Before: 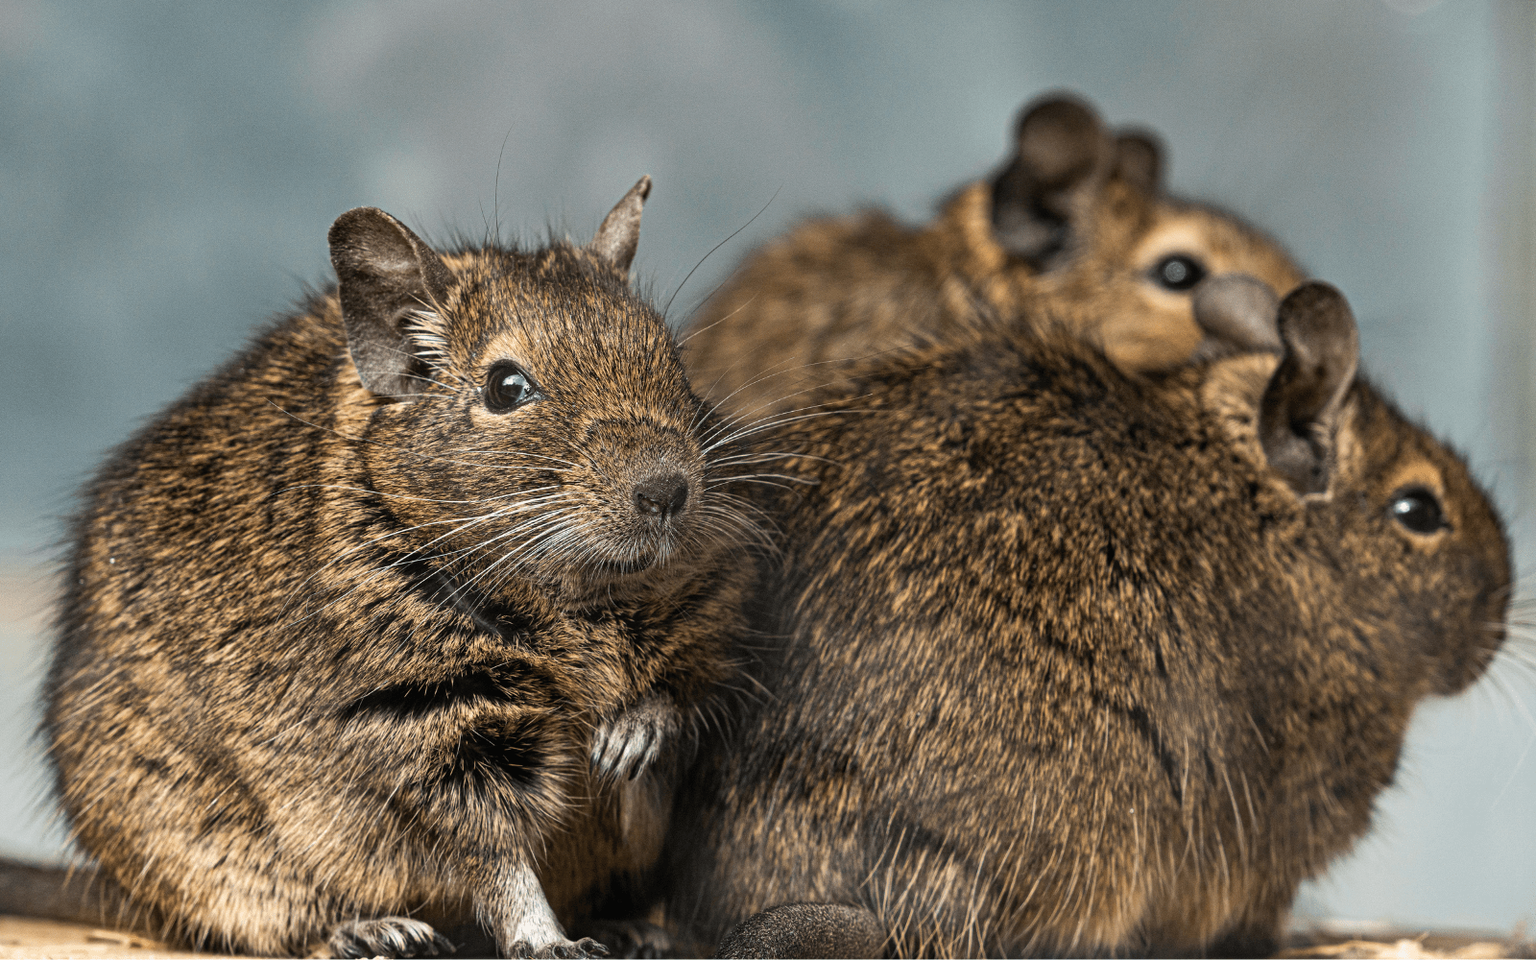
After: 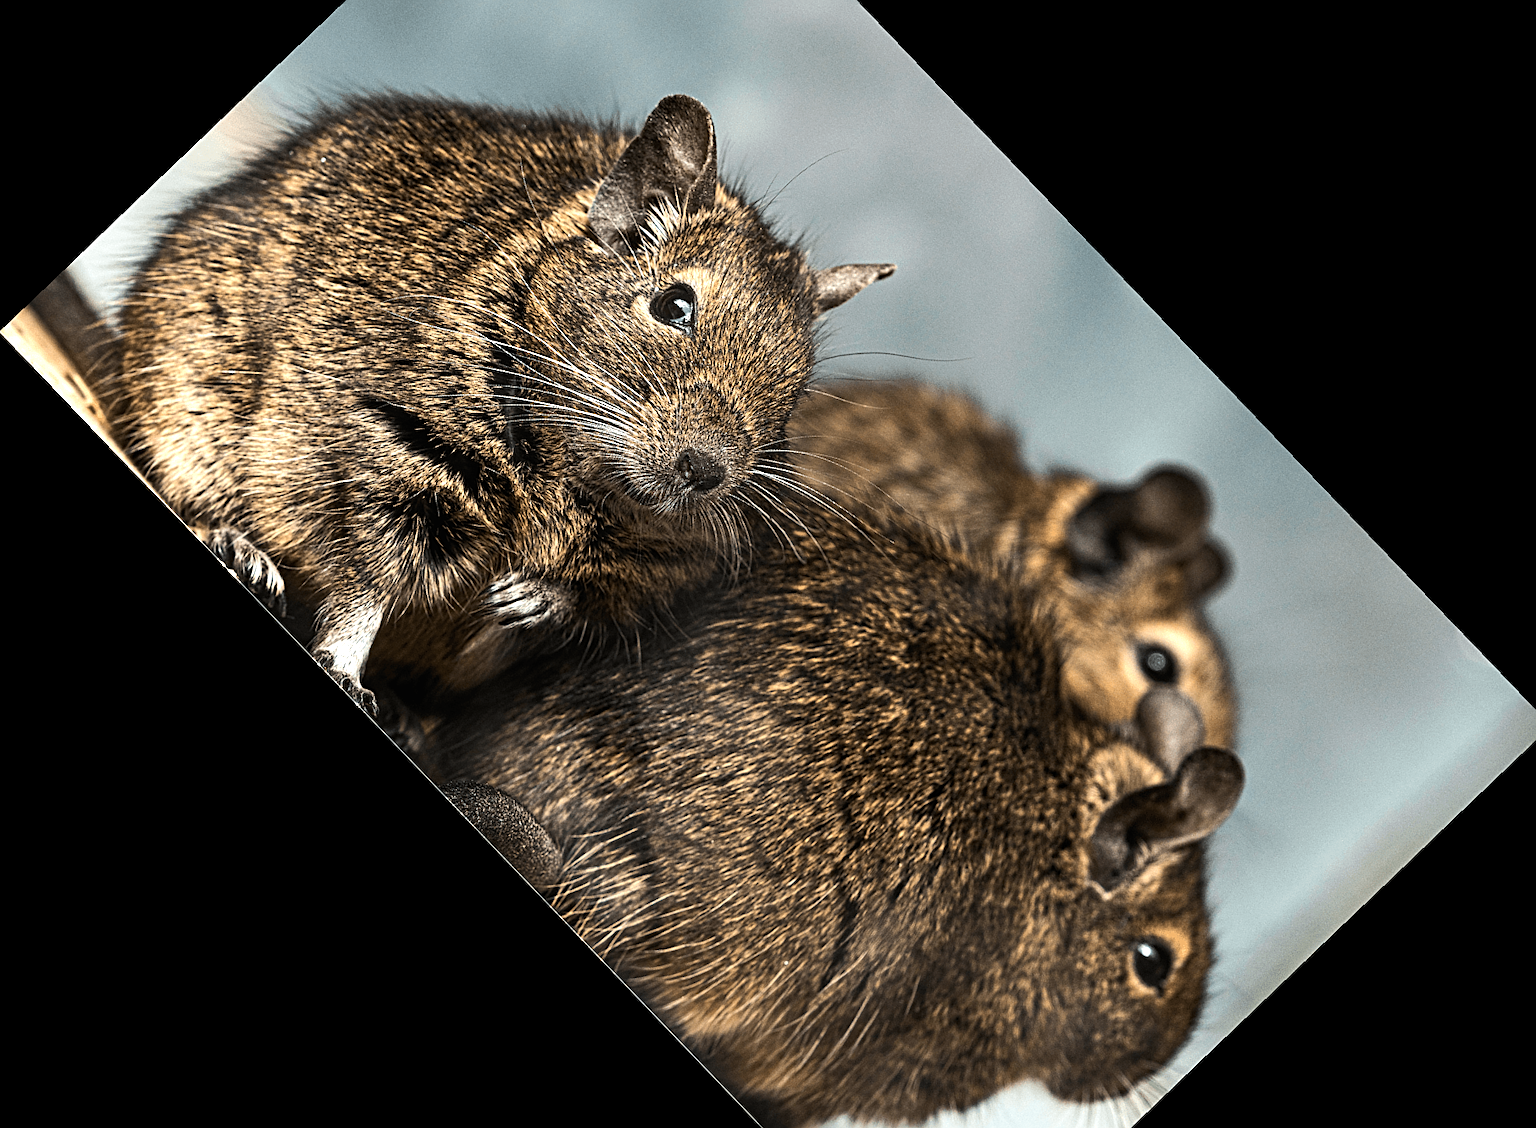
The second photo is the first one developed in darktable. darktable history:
shadows and highlights: shadows -24.28, highlights 49.77, soften with gaussian
sharpen: on, module defaults
tone equalizer: -8 EV -0.75 EV, -7 EV -0.7 EV, -6 EV -0.6 EV, -5 EV -0.4 EV, -3 EV 0.4 EV, -2 EV 0.6 EV, -1 EV 0.7 EV, +0 EV 0.75 EV, edges refinement/feathering 500, mask exposure compensation -1.57 EV, preserve details no
crop and rotate: angle -46.26°, top 16.234%, right 0.912%, bottom 11.704%
